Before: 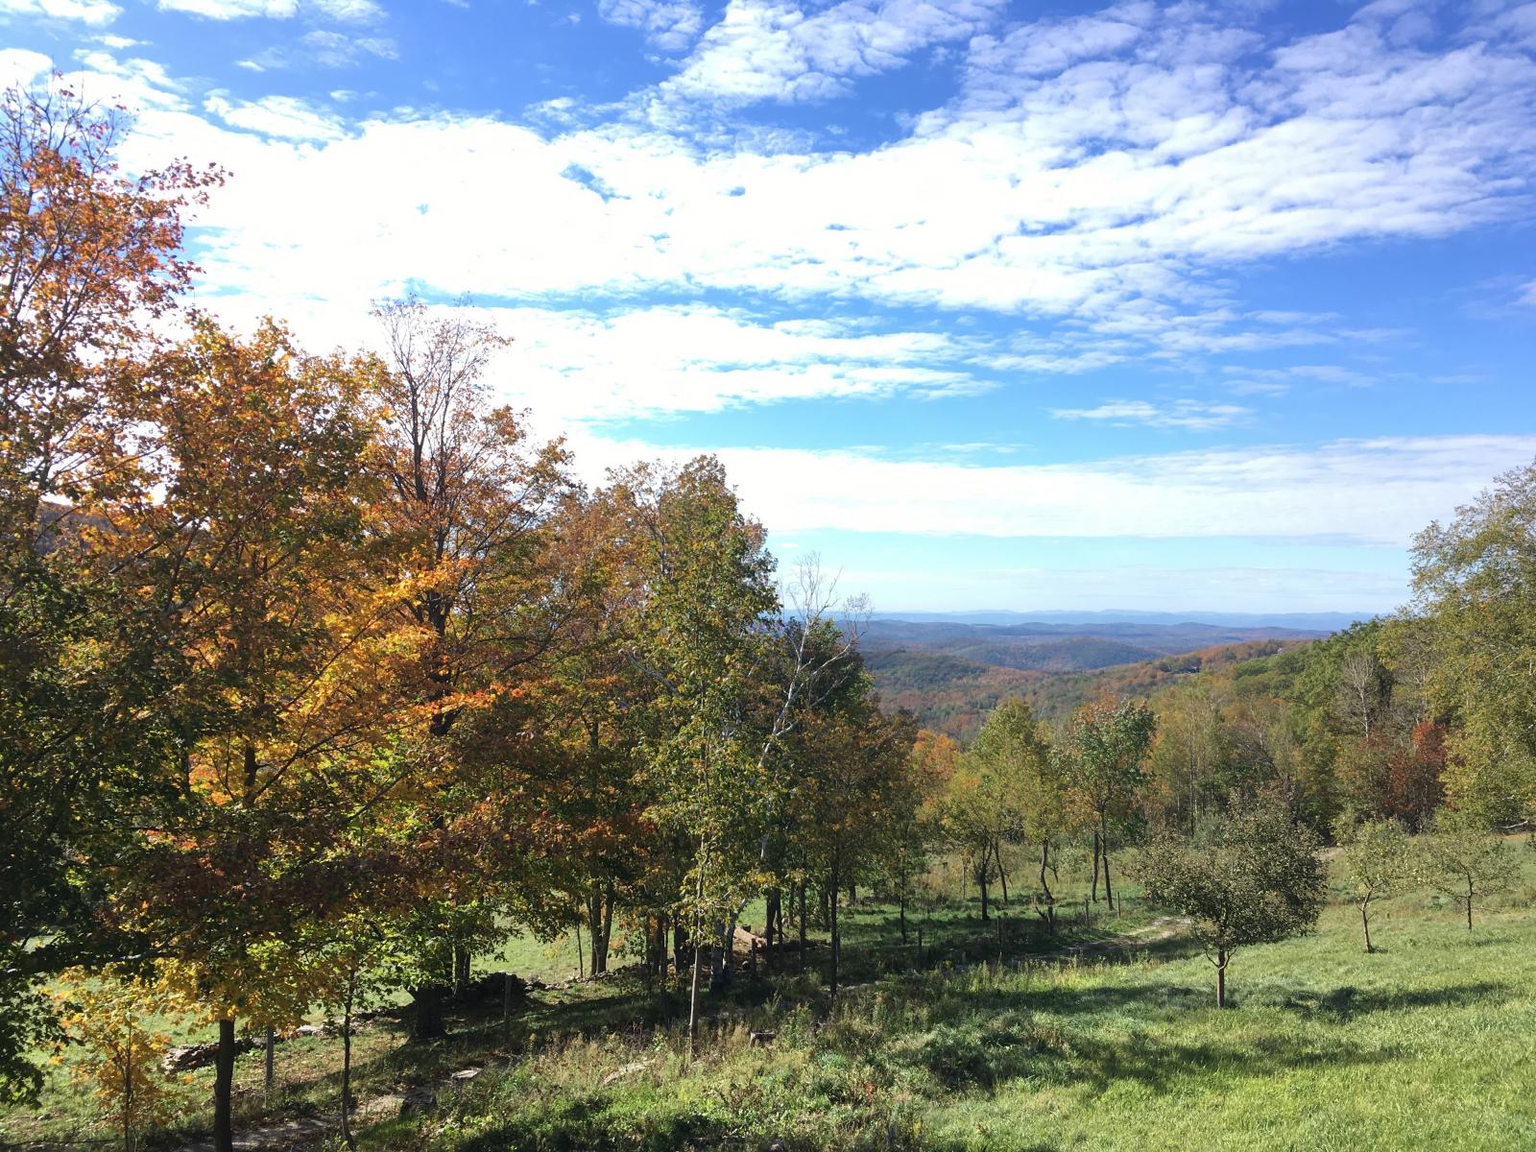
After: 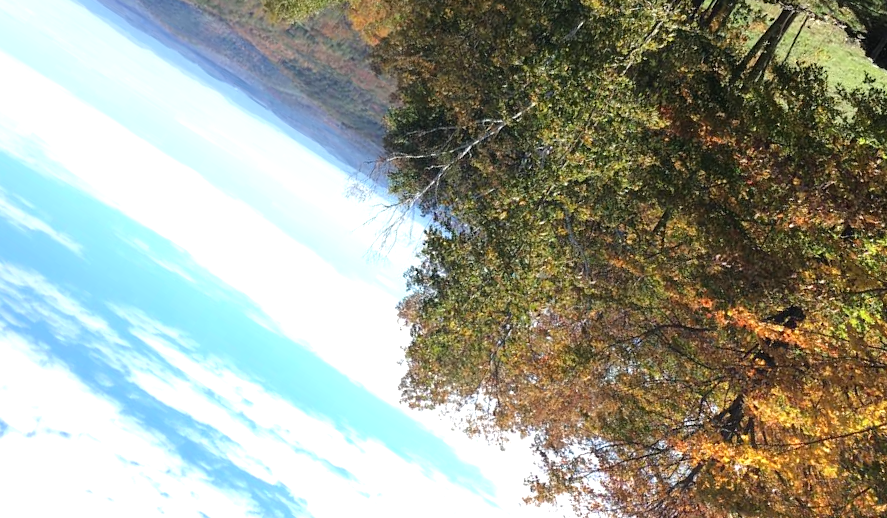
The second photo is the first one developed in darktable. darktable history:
tone equalizer: -8 EV -0.415 EV, -7 EV -0.421 EV, -6 EV -0.325 EV, -5 EV -0.25 EV, -3 EV 0.22 EV, -2 EV 0.324 EV, -1 EV 0.378 EV, +0 EV 0.39 EV
crop and rotate: angle 147.69°, left 9.097%, top 15.571%, right 4.49%, bottom 17.089%
